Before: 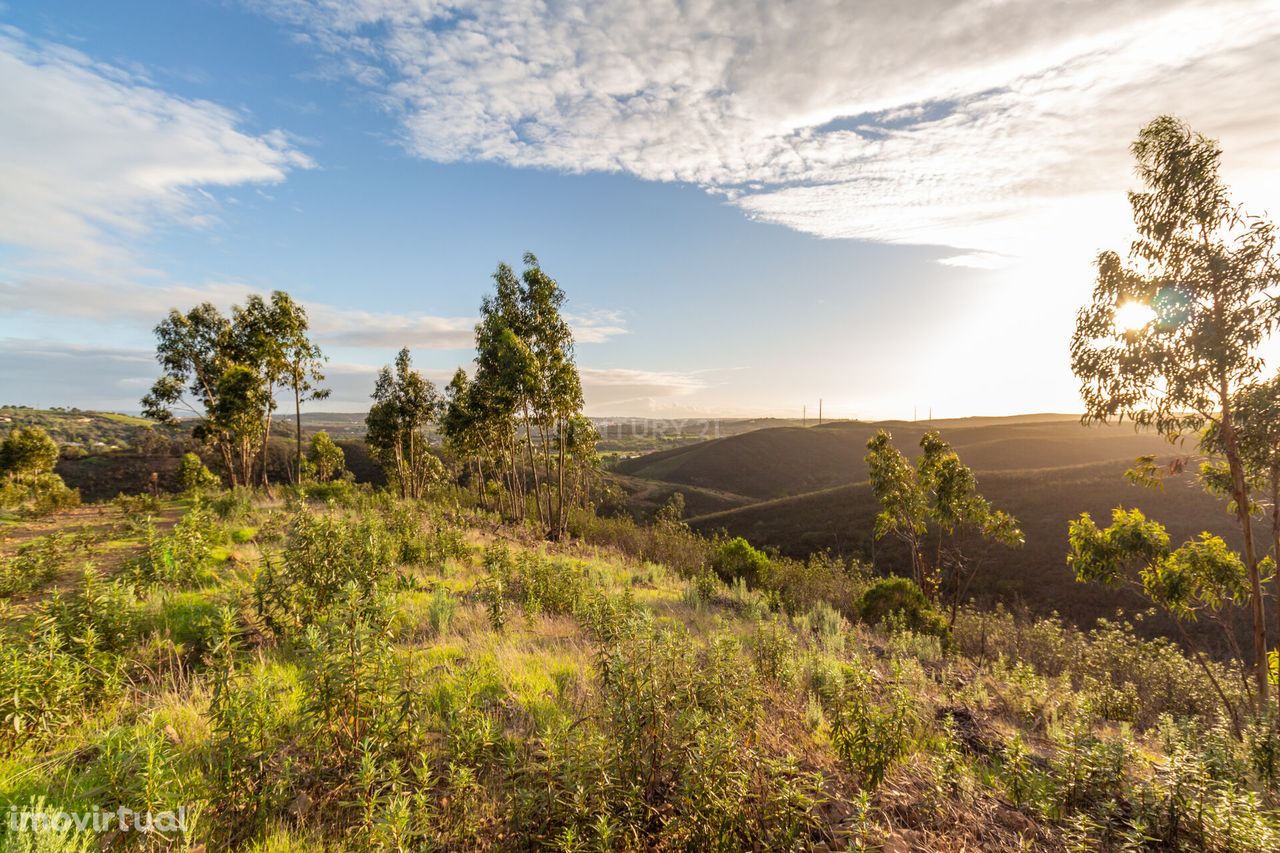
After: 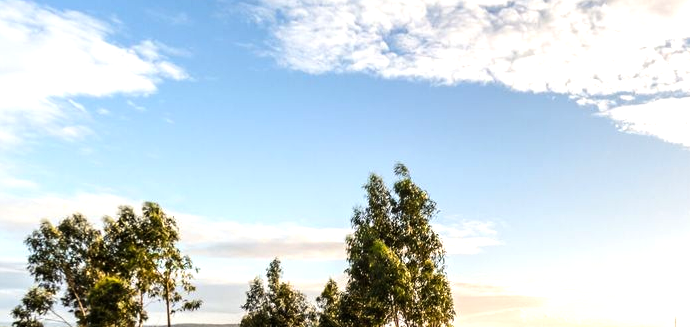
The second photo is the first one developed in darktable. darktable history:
crop: left 10.082%, top 10.533%, right 35.983%, bottom 51.051%
tone equalizer: -8 EV -0.731 EV, -7 EV -0.682 EV, -6 EV -0.619 EV, -5 EV -0.377 EV, -3 EV 0.389 EV, -2 EV 0.6 EV, -1 EV 0.689 EV, +0 EV 0.738 EV, edges refinement/feathering 500, mask exposure compensation -1.57 EV, preserve details no
exposure: exposure -0.015 EV, compensate exposure bias true, compensate highlight preservation false
